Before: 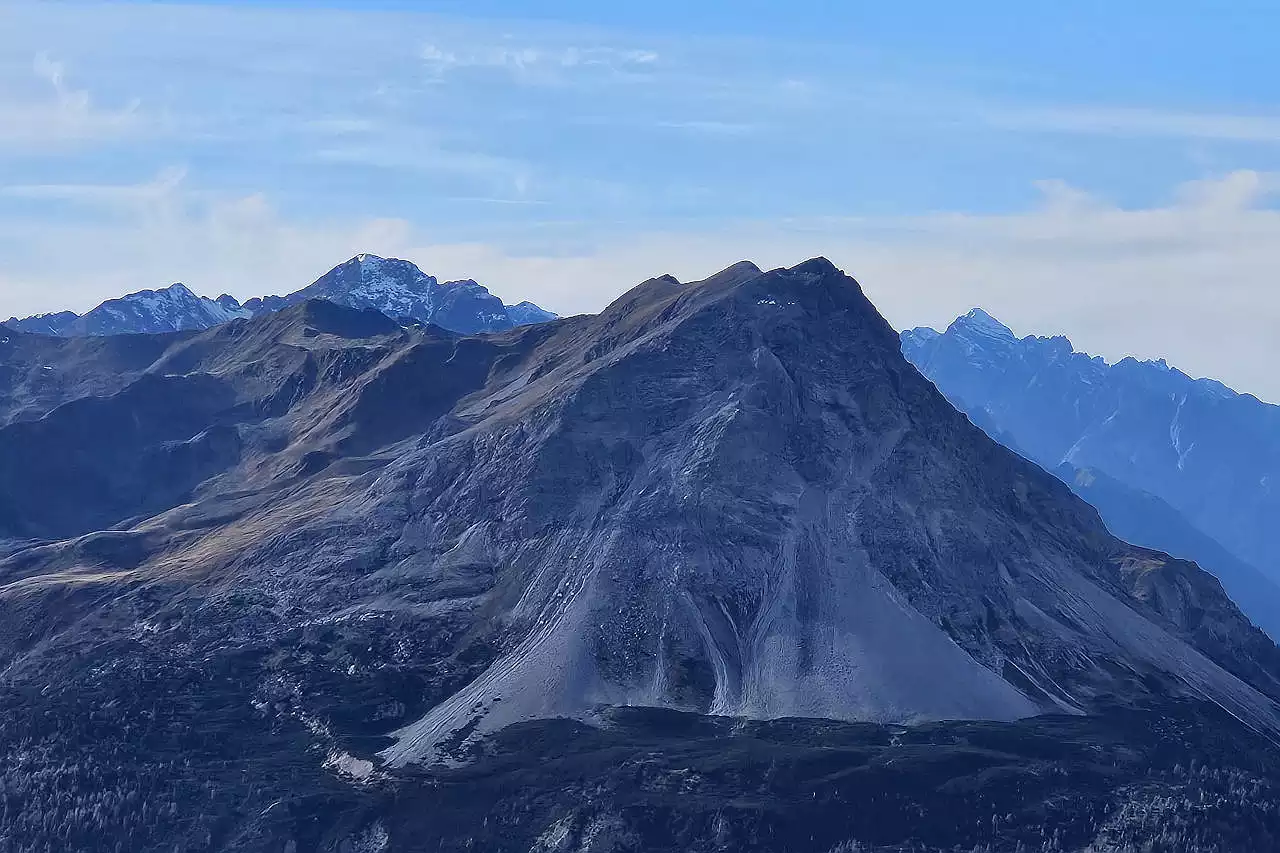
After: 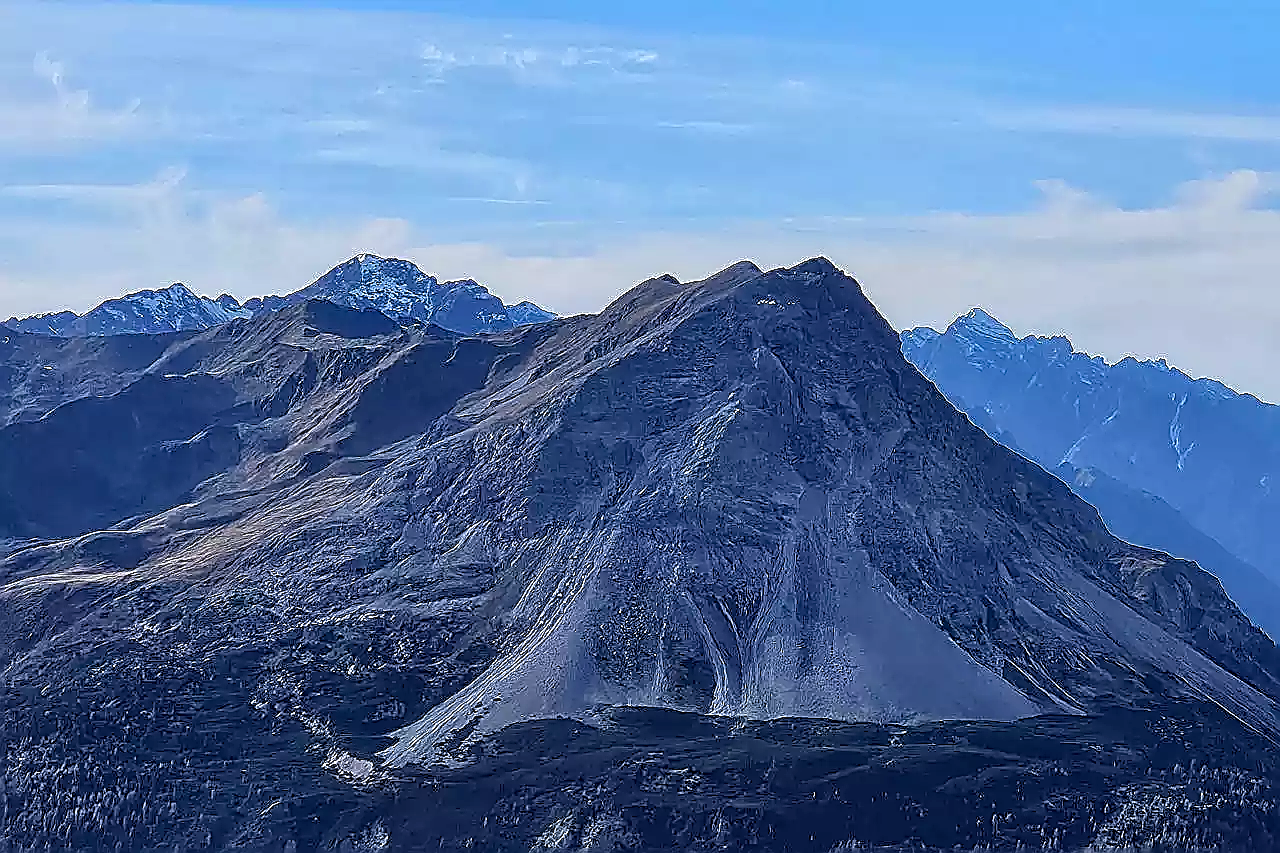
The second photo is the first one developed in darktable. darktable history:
local contrast: on, module defaults
exposure: compensate highlight preservation false
sharpen: amount 1.877
color balance rgb: shadows lift › hue 85.24°, linear chroma grading › shadows -6.529%, linear chroma grading › highlights -6.88%, linear chroma grading › global chroma -10.225%, linear chroma grading › mid-tones -7.901%, perceptual saturation grading › global saturation 35.217%, global vibrance 20%
